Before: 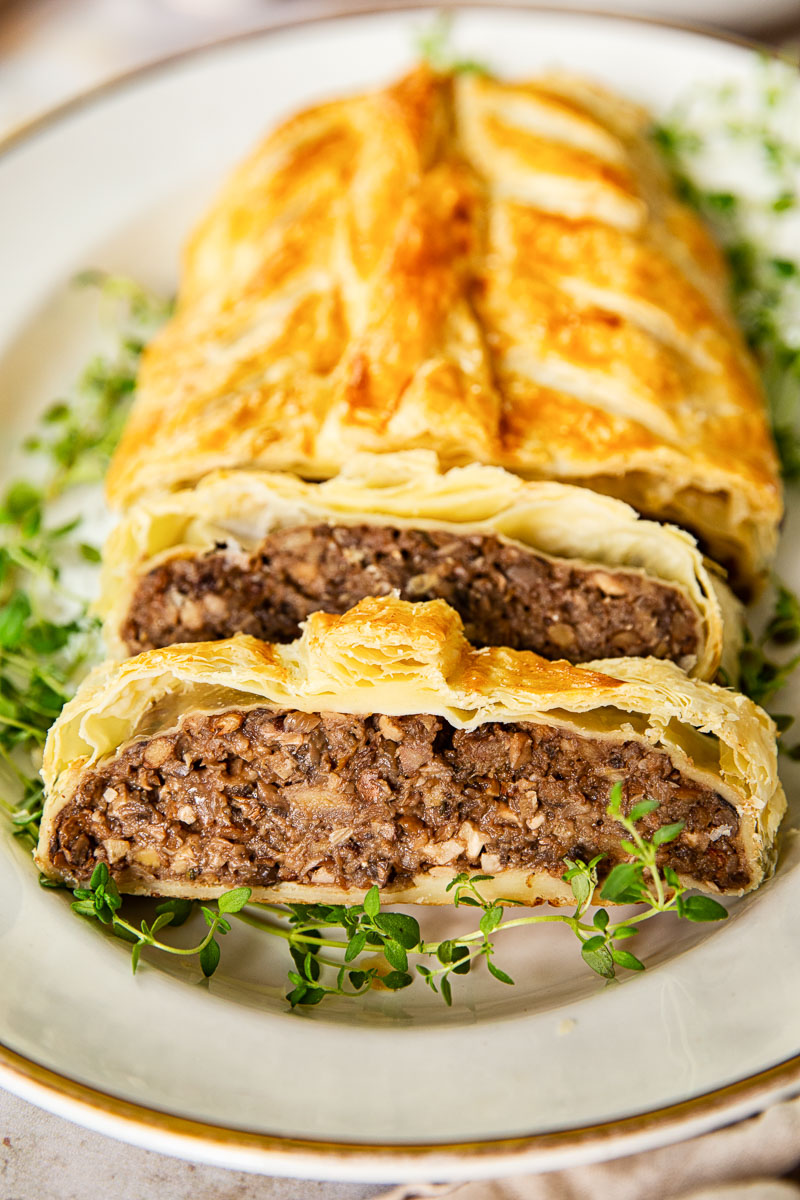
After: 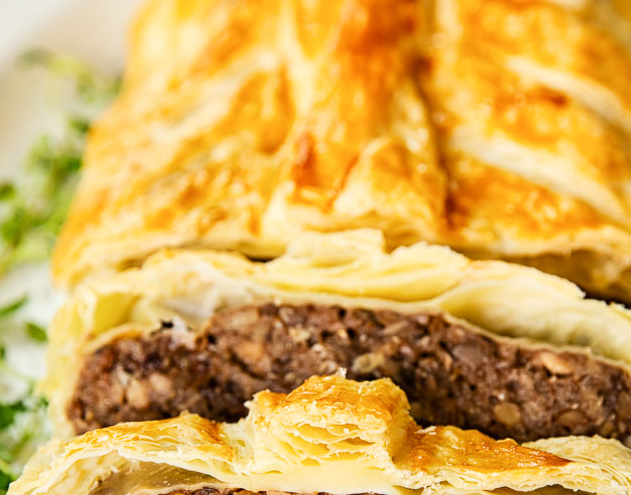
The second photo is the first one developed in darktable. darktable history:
crop: left 6.799%, top 18.477%, right 14.297%, bottom 39.863%
